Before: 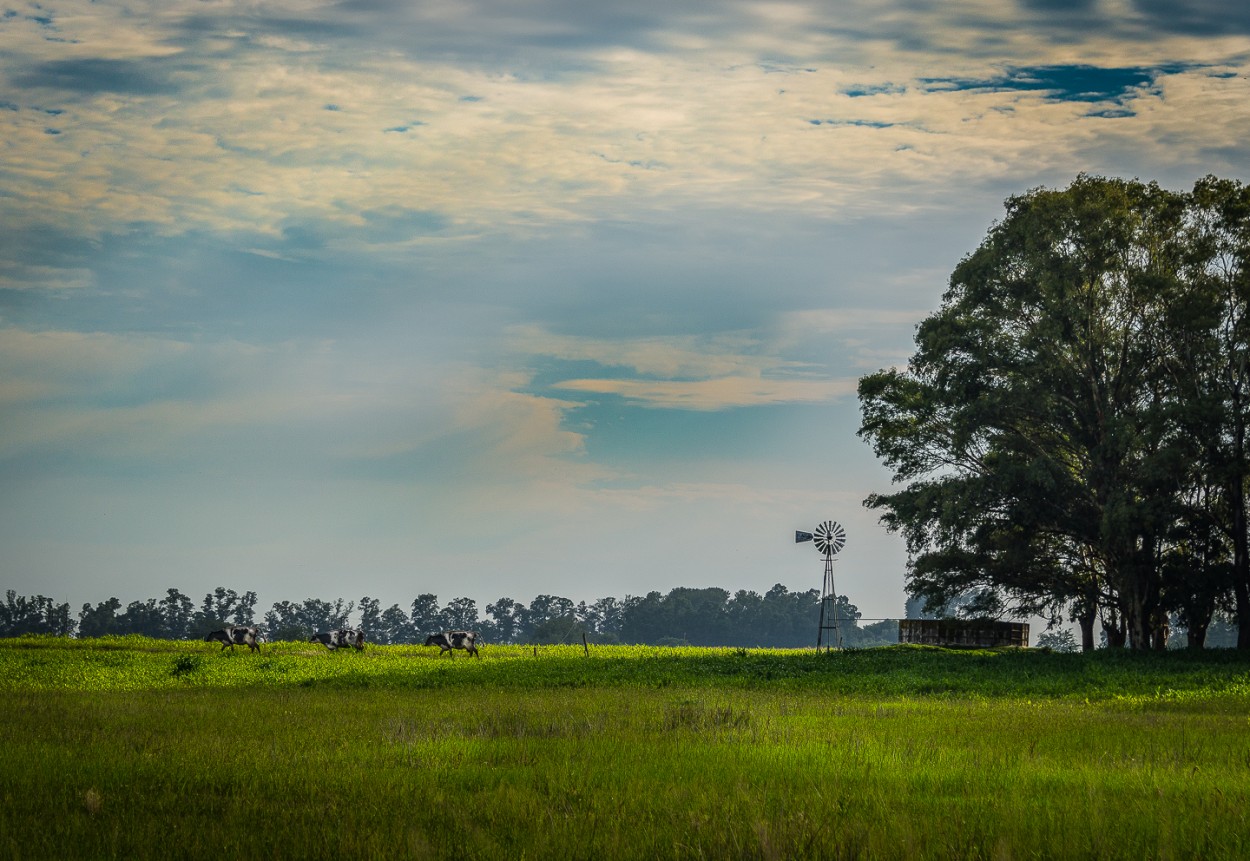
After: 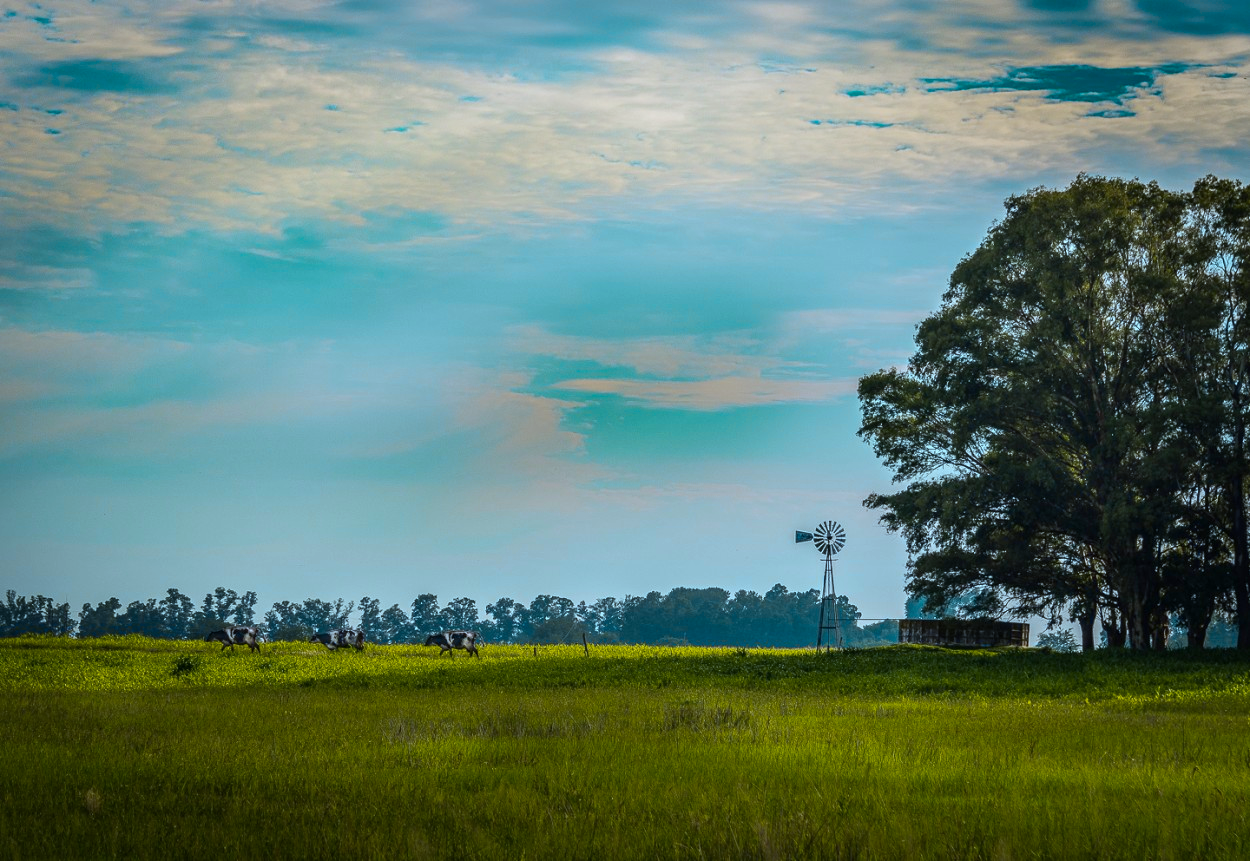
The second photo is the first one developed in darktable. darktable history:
white balance: red 0.931, blue 1.11
rotate and perspective: crop left 0, crop top 0
color zones: curves: ch0 [(0.254, 0.492) (0.724, 0.62)]; ch1 [(0.25, 0.528) (0.719, 0.796)]; ch2 [(0, 0.472) (0.25, 0.5) (0.73, 0.184)]
